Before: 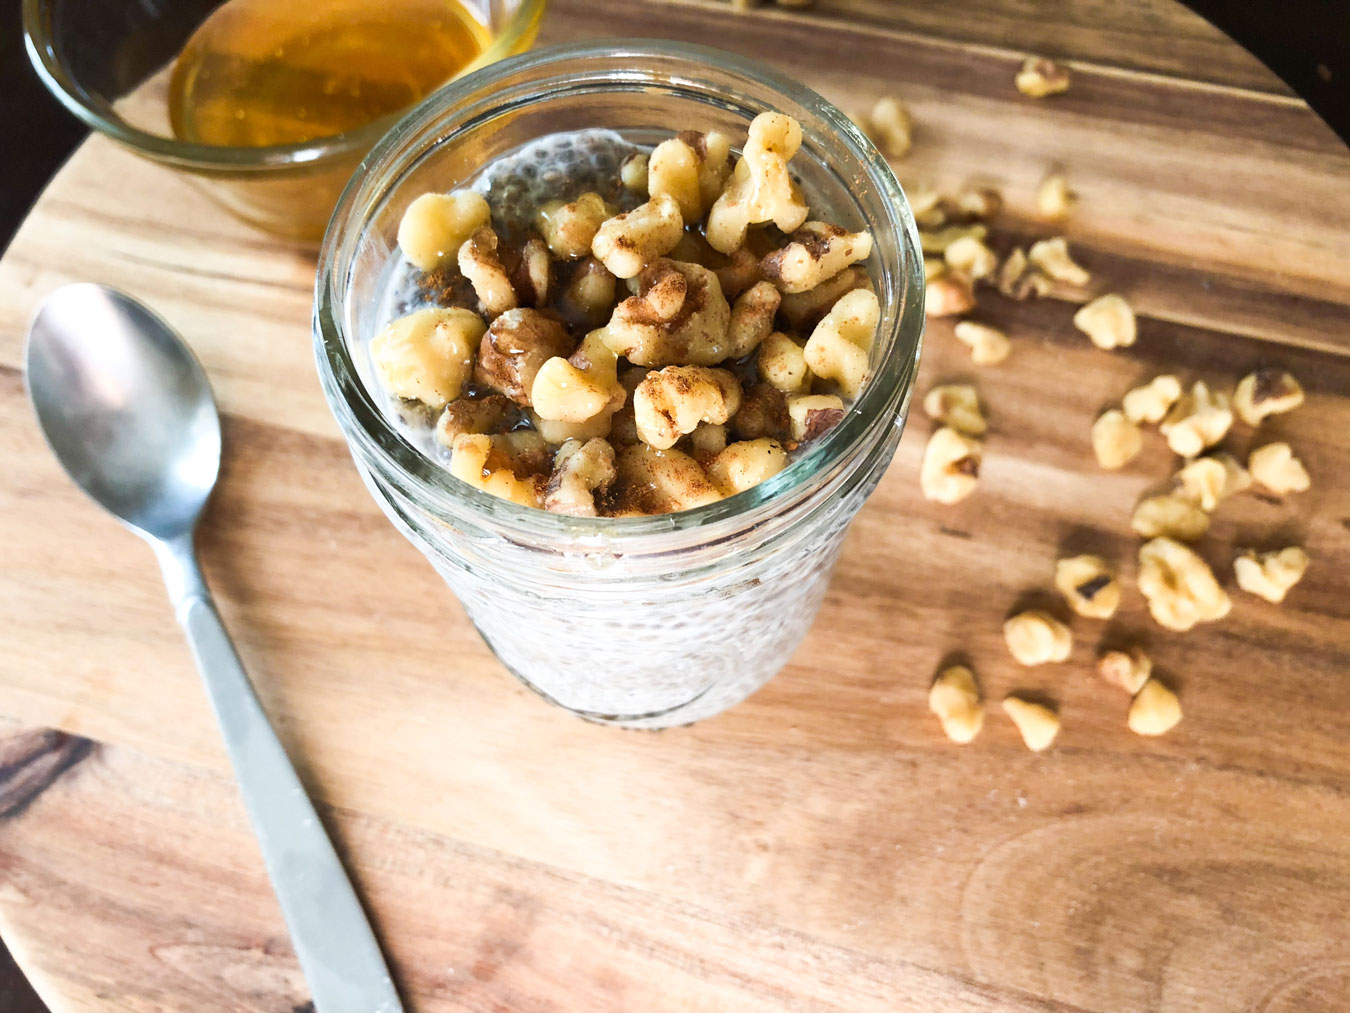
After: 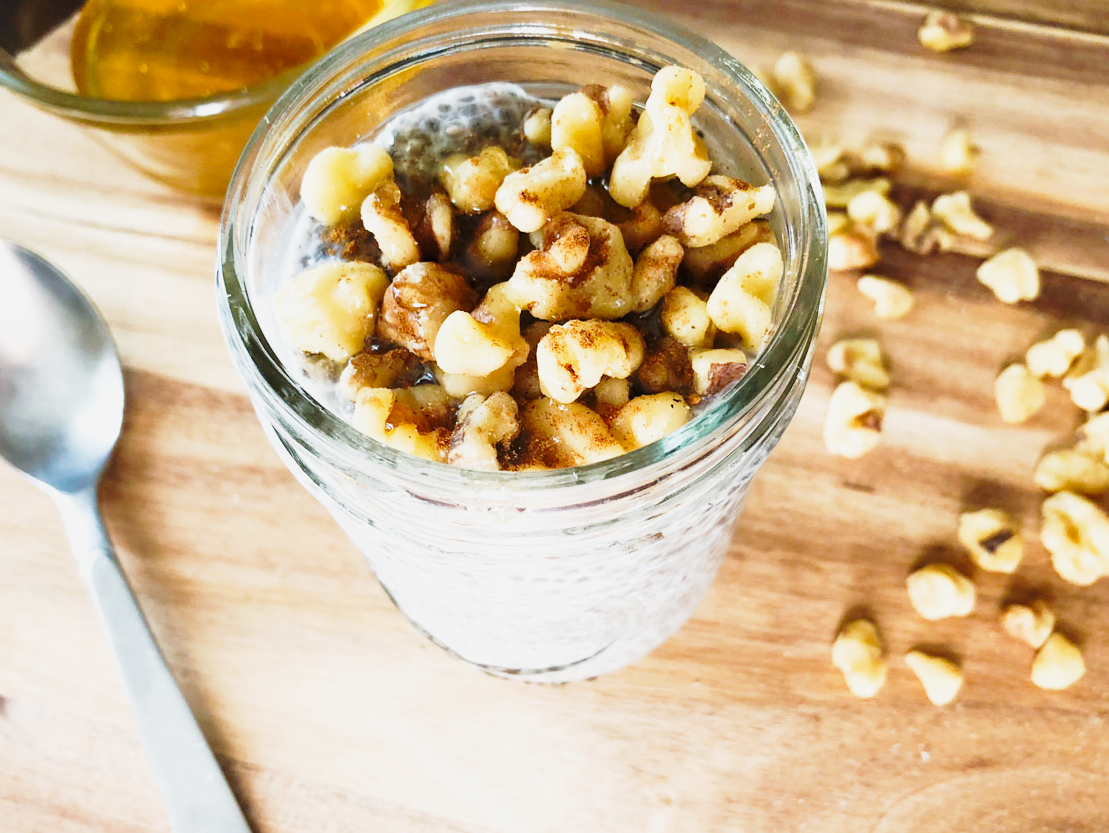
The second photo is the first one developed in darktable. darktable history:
crop and rotate: left 7.196%, top 4.574%, right 10.605%, bottom 13.178%
base curve: curves: ch0 [(0, 0) (0.028, 0.03) (0.121, 0.232) (0.46, 0.748) (0.859, 0.968) (1, 1)], preserve colors none
shadows and highlights: shadows 25, white point adjustment -3, highlights -30
